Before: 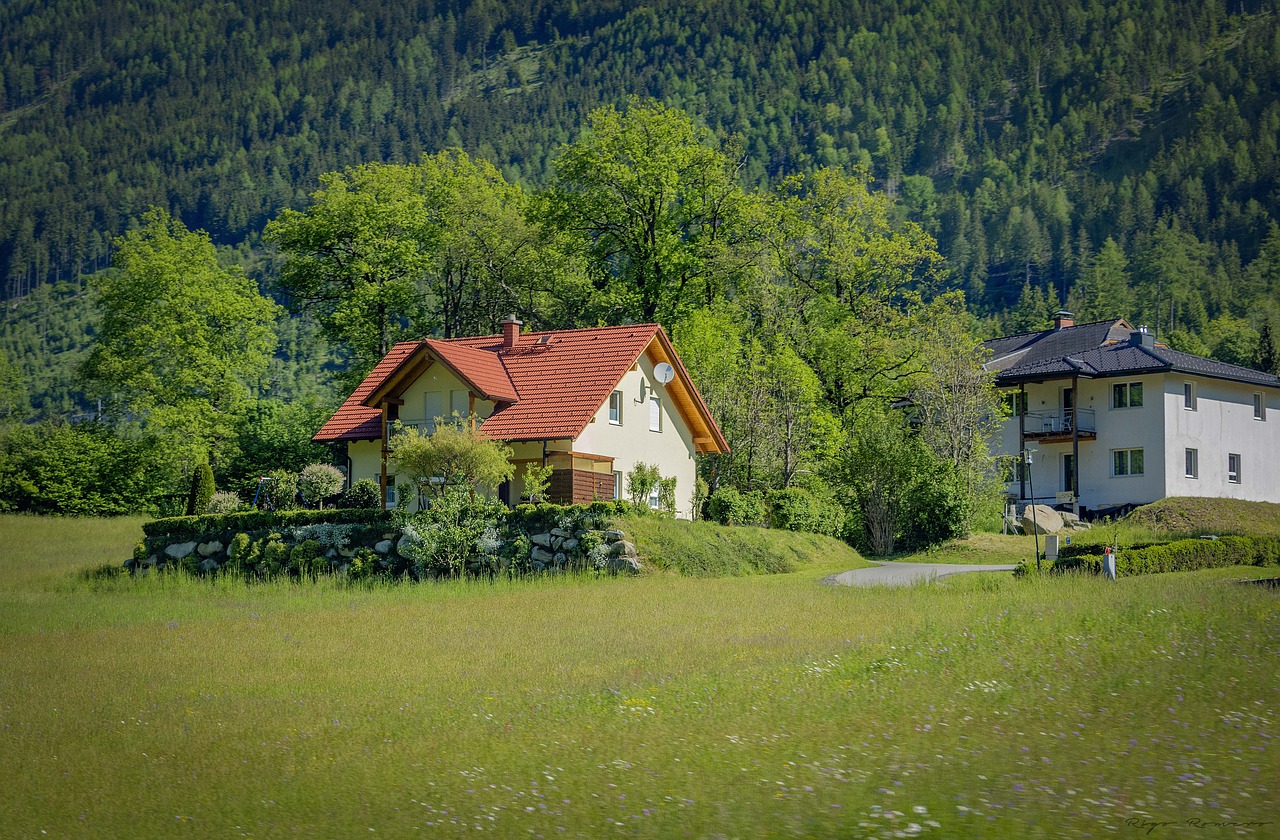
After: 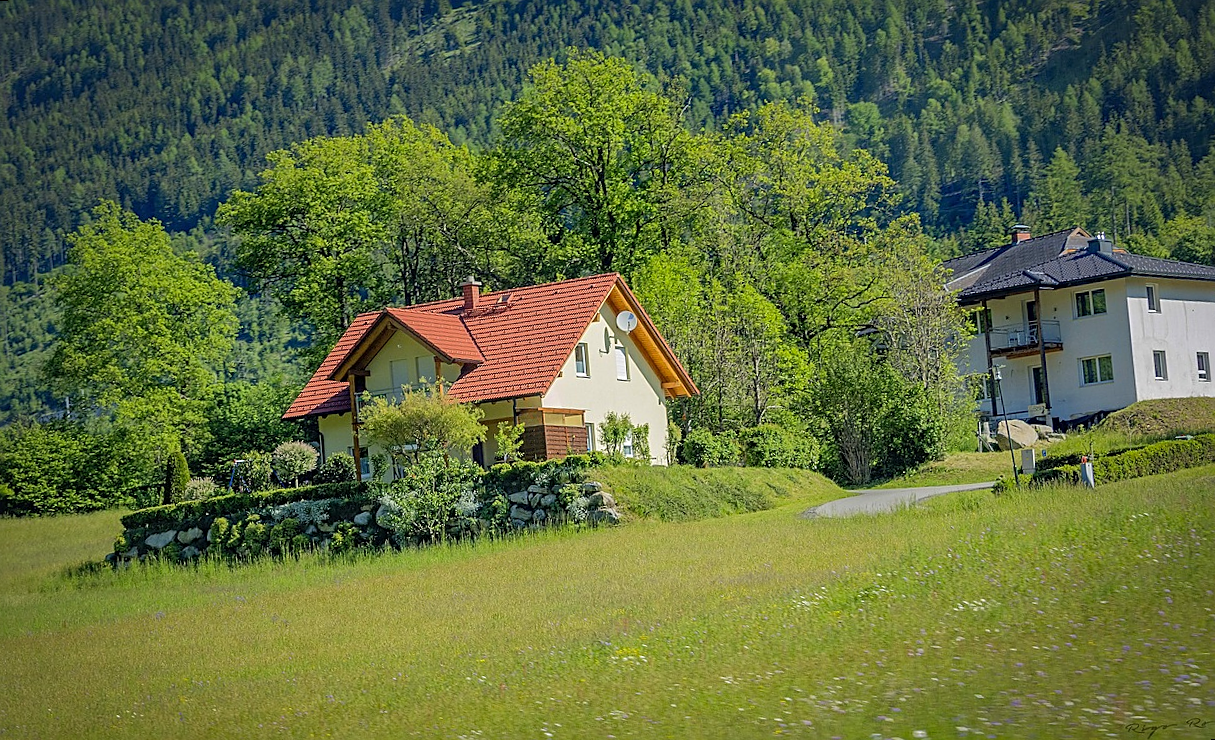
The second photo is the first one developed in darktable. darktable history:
contrast brightness saturation: contrast 0.03, brightness 0.06, saturation 0.13
sharpen: on, module defaults
rotate and perspective: rotation -5°, crop left 0.05, crop right 0.952, crop top 0.11, crop bottom 0.89
